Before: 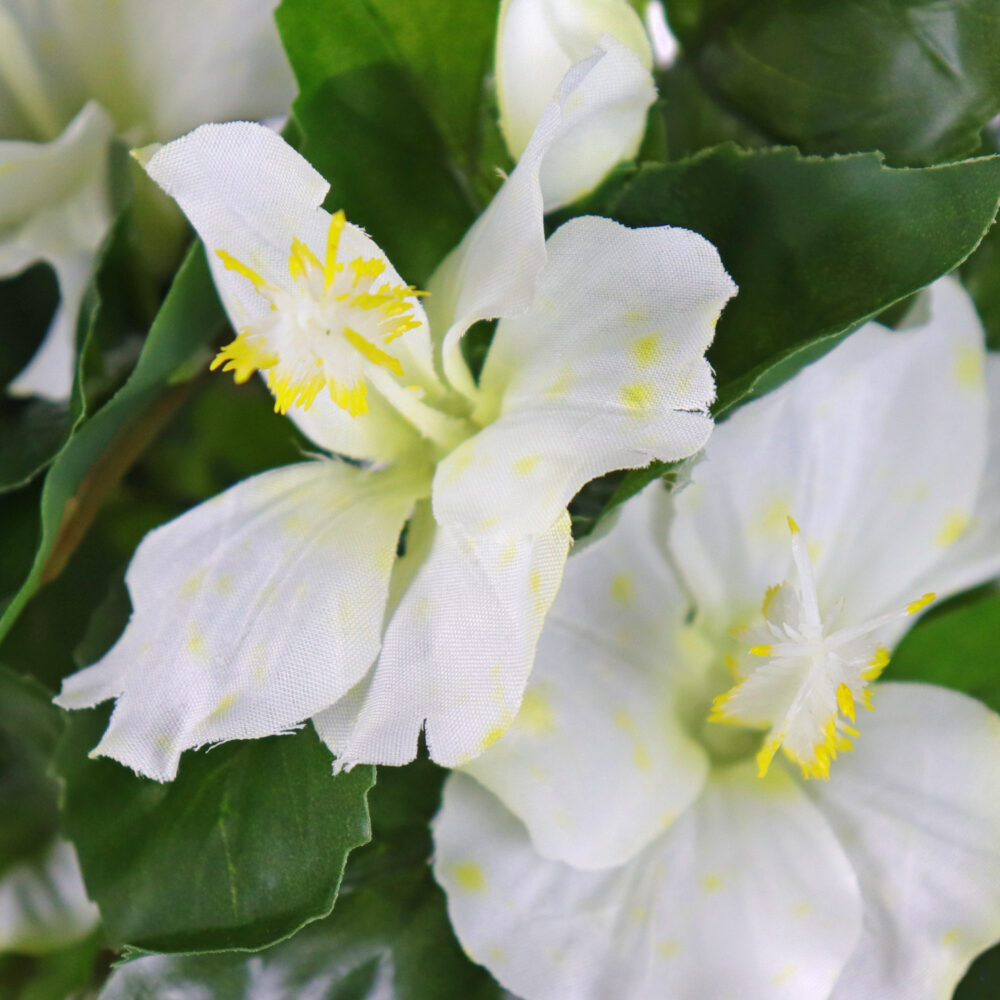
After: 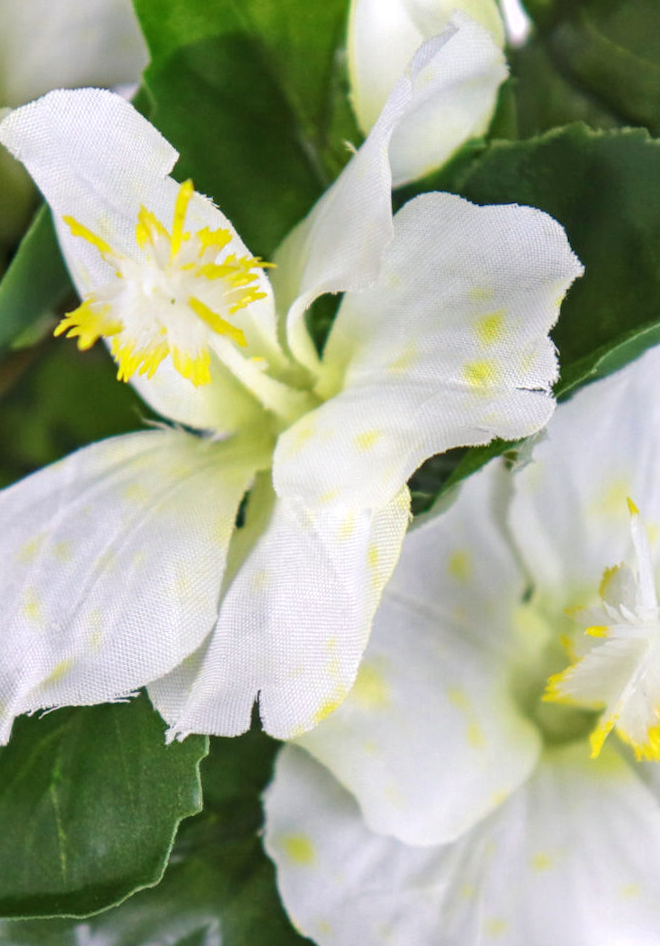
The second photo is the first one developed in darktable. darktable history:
local contrast: on, module defaults
rotate and perspective: rotation 1.57°, crop left 0.018, crop right 0.982, crop top 0.039, crop bottom 0.961
crop and rotate: left 15.754%, right 17.579%
exposure: exposure 0.2 EV, compensate highlight preservation false
